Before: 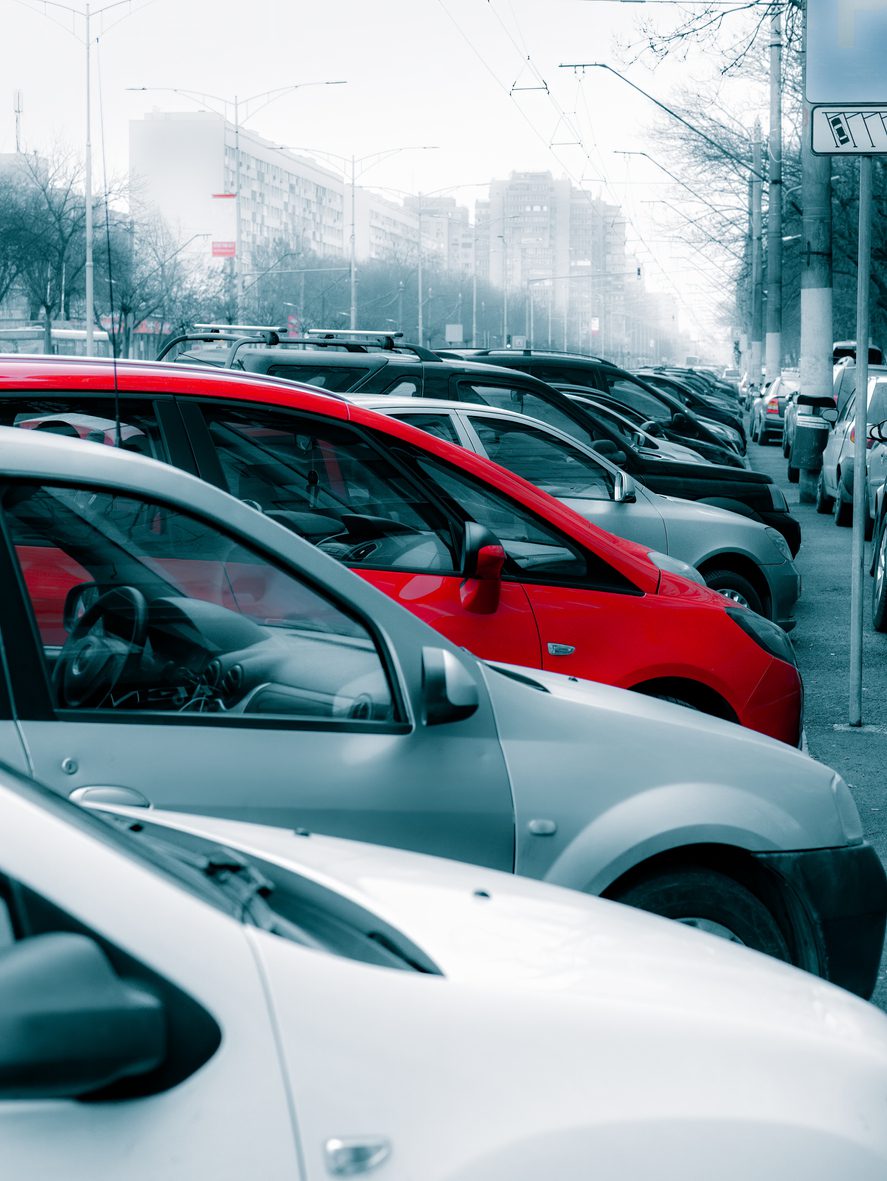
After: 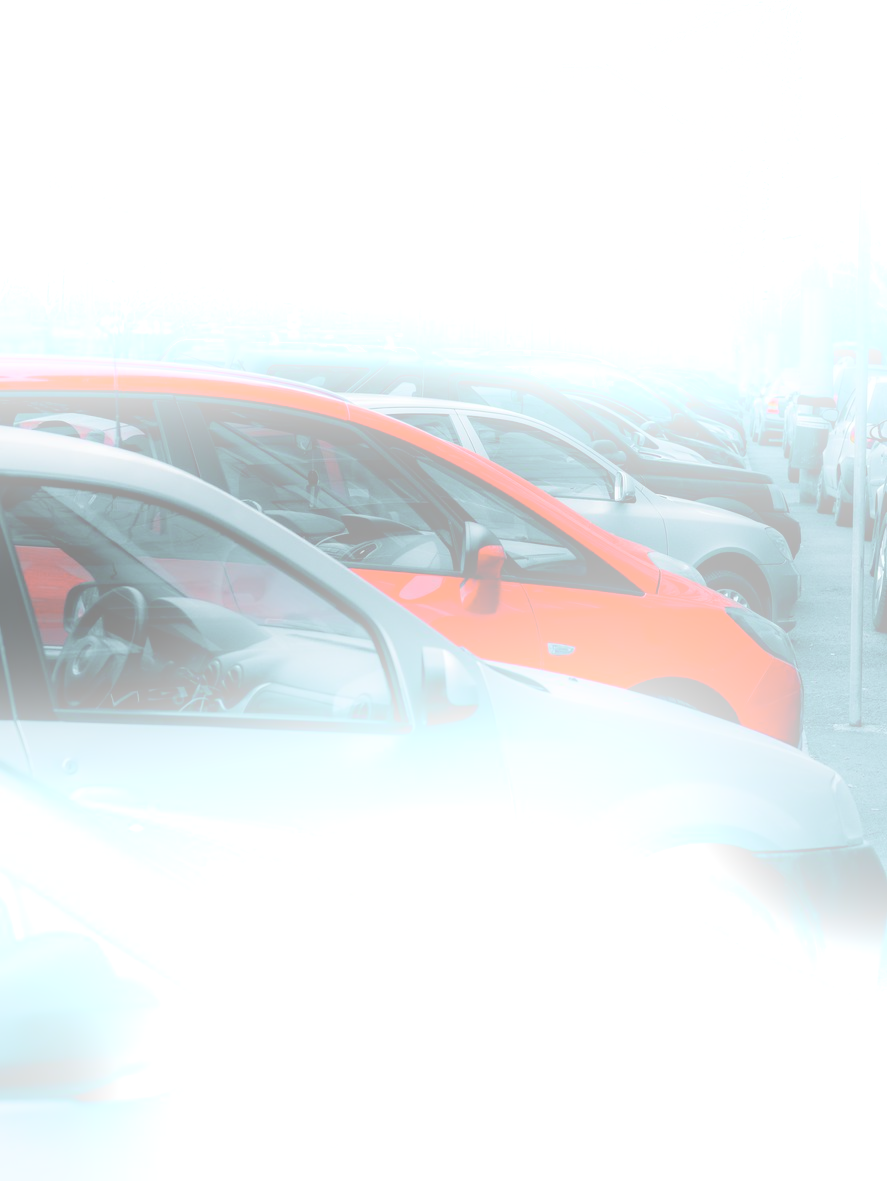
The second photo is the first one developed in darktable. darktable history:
color correction: saturation 0.5
bloom: size 25%, threshold 5%, strength 90%
levels: levels [0, 0.498, 1]
tone equalizer: on, module defaults
